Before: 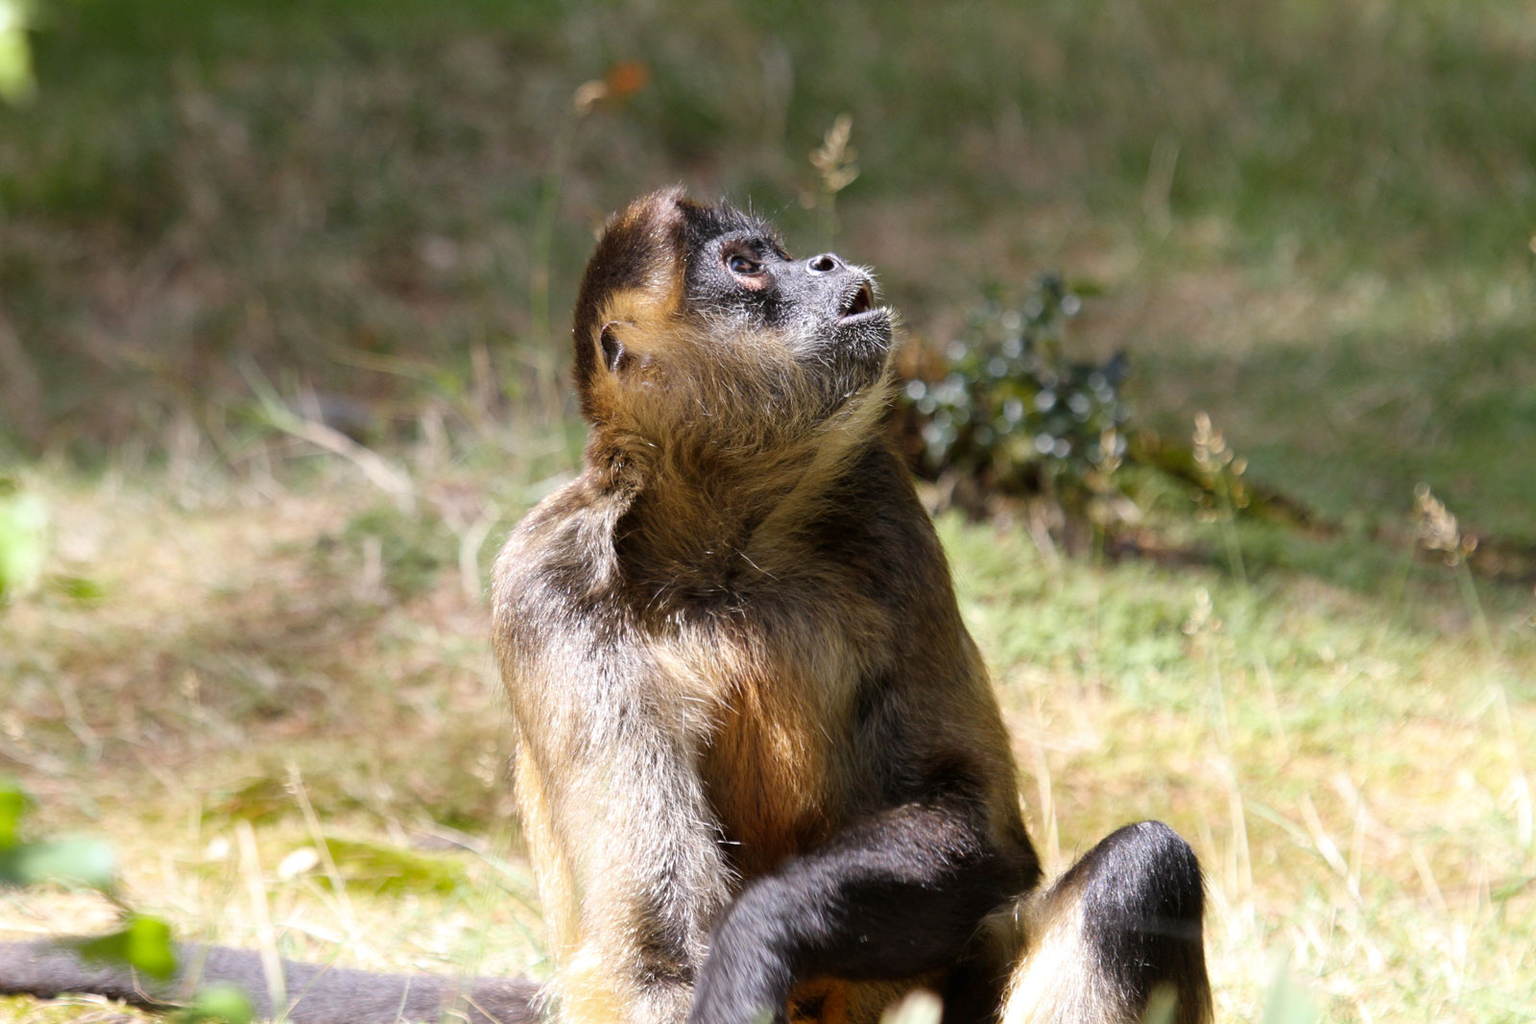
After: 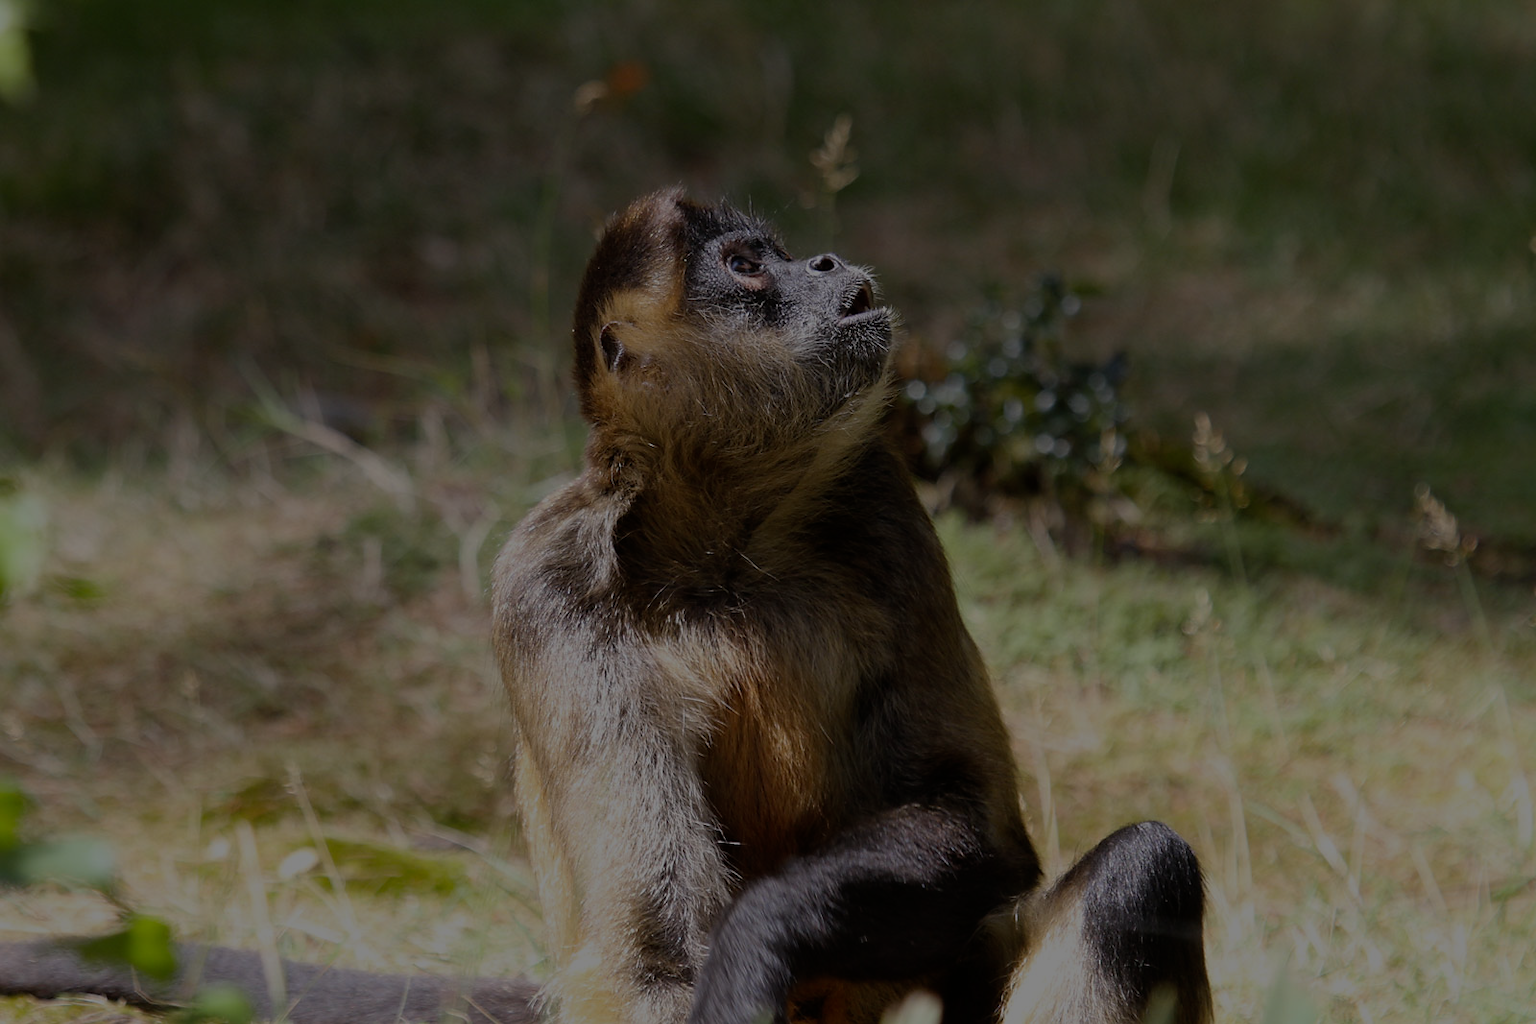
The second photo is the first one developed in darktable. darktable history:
exposure: exposure -2.09 EV, compensate highlight preservation false
sharpen: radius 1.042, threshold 0.982
